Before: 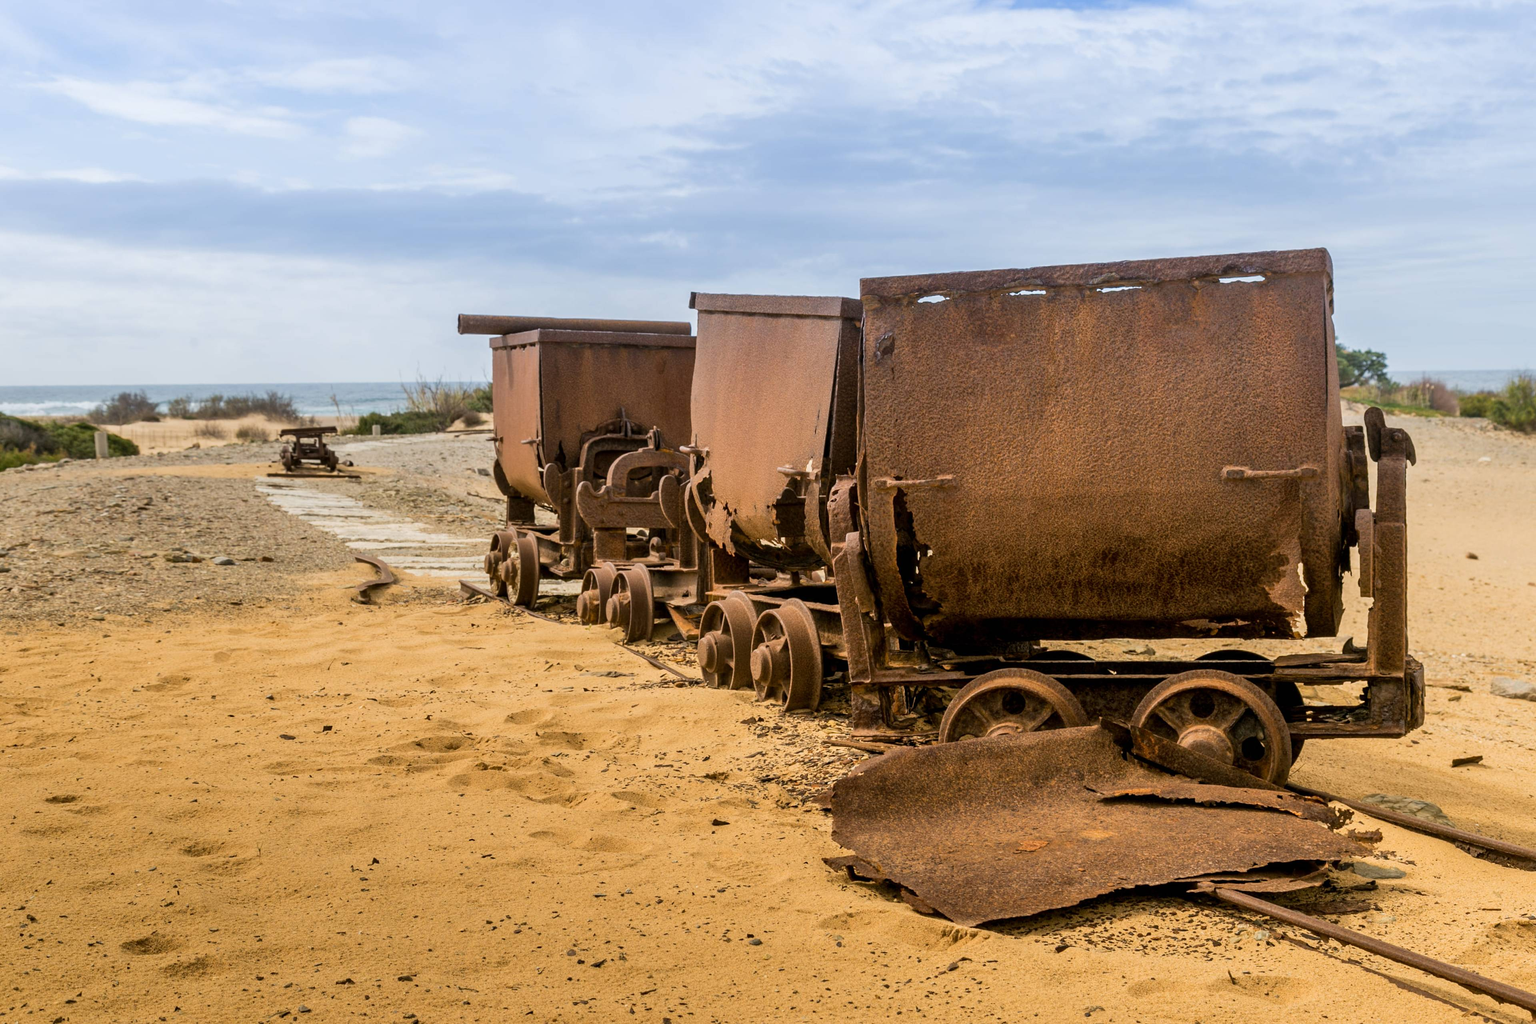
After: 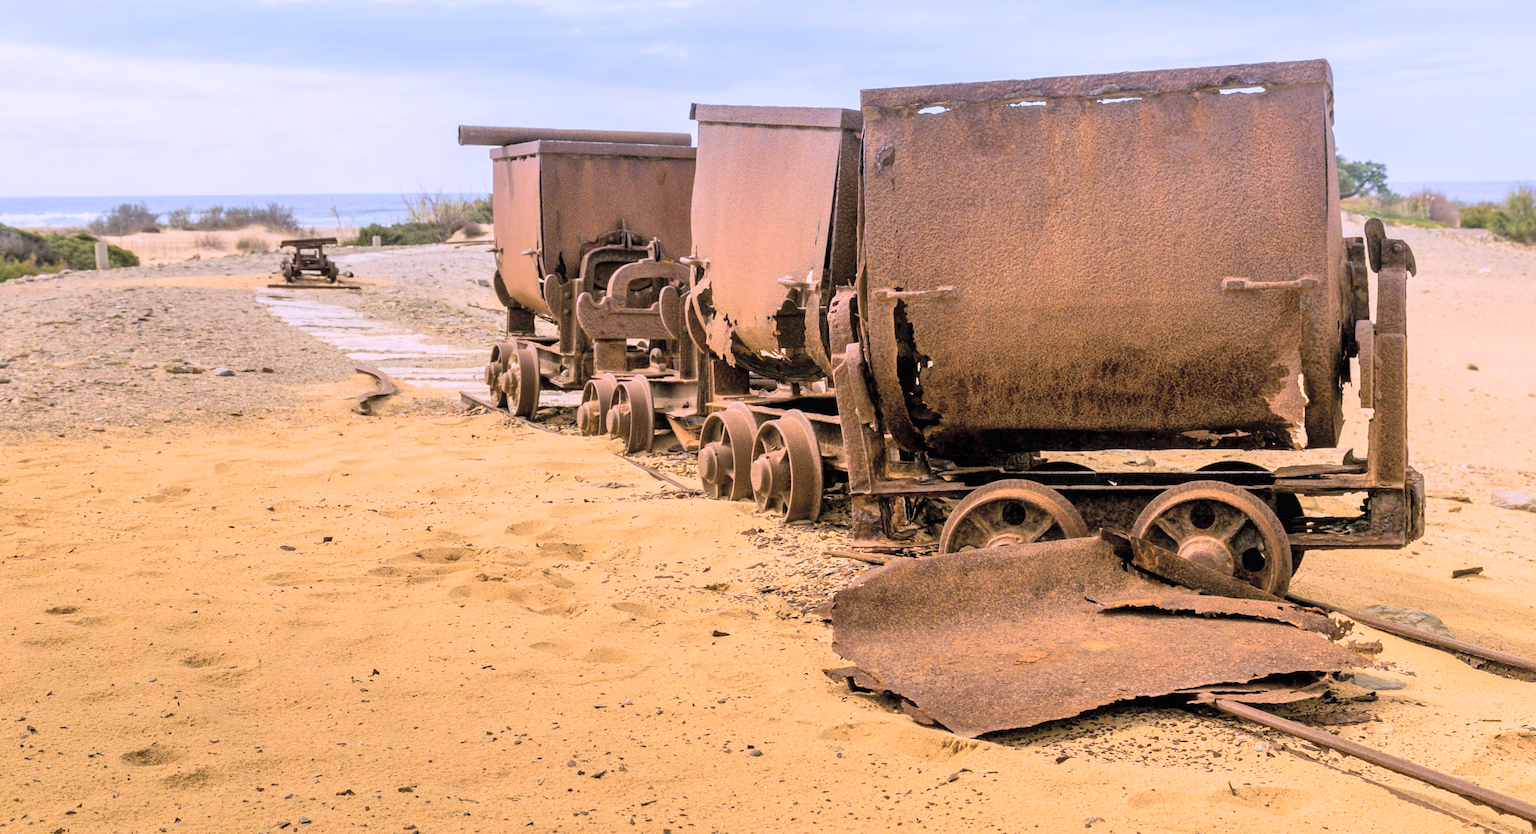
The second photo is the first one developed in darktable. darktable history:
global tonemap: drago (0.7, 100)
white balance: red 1.042, blue 1.17
crop and rotate: top 18.507%
